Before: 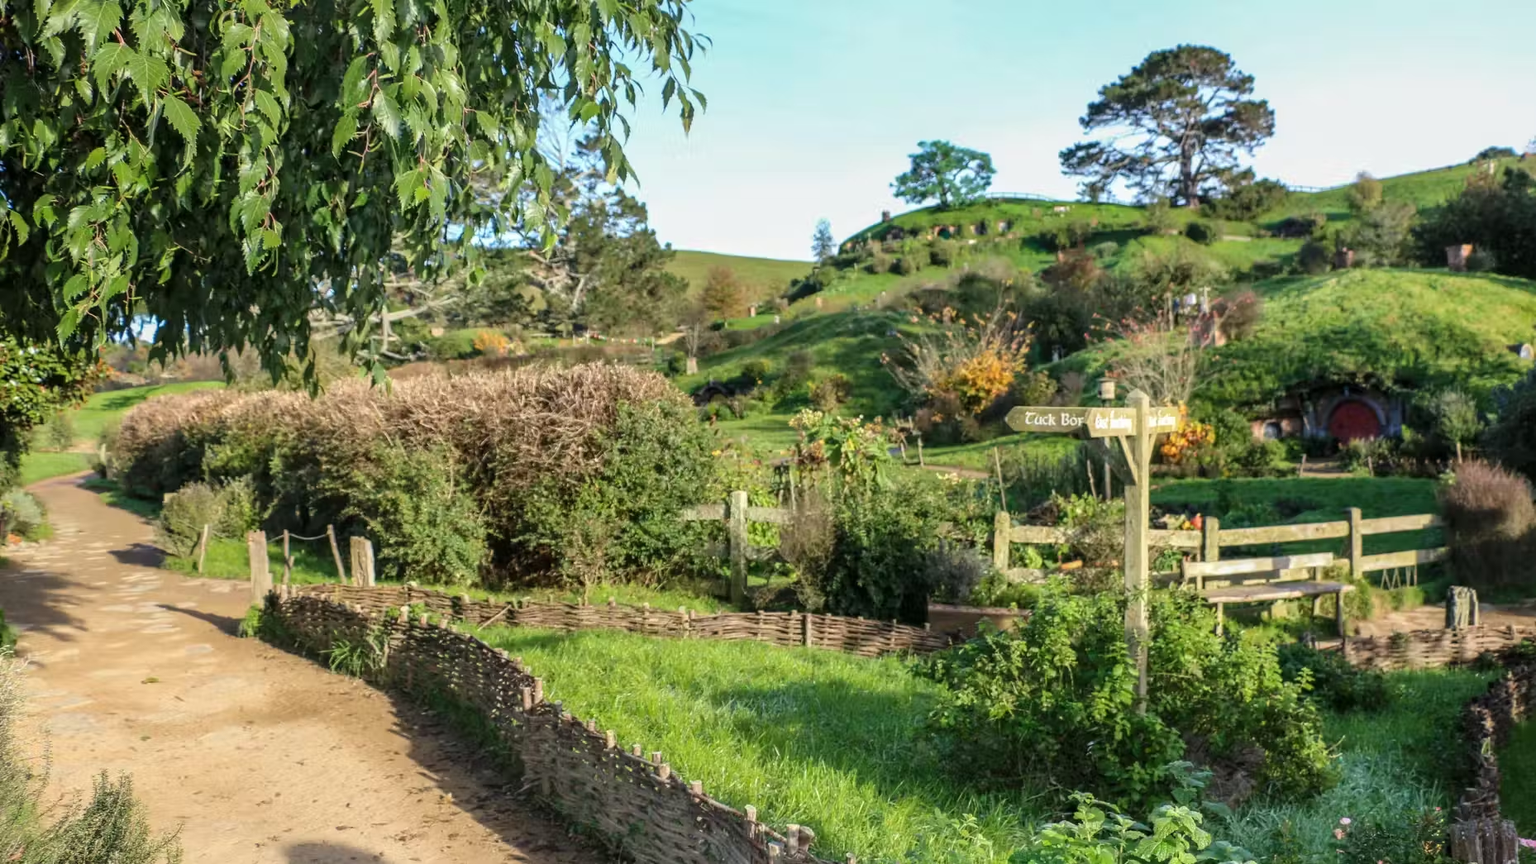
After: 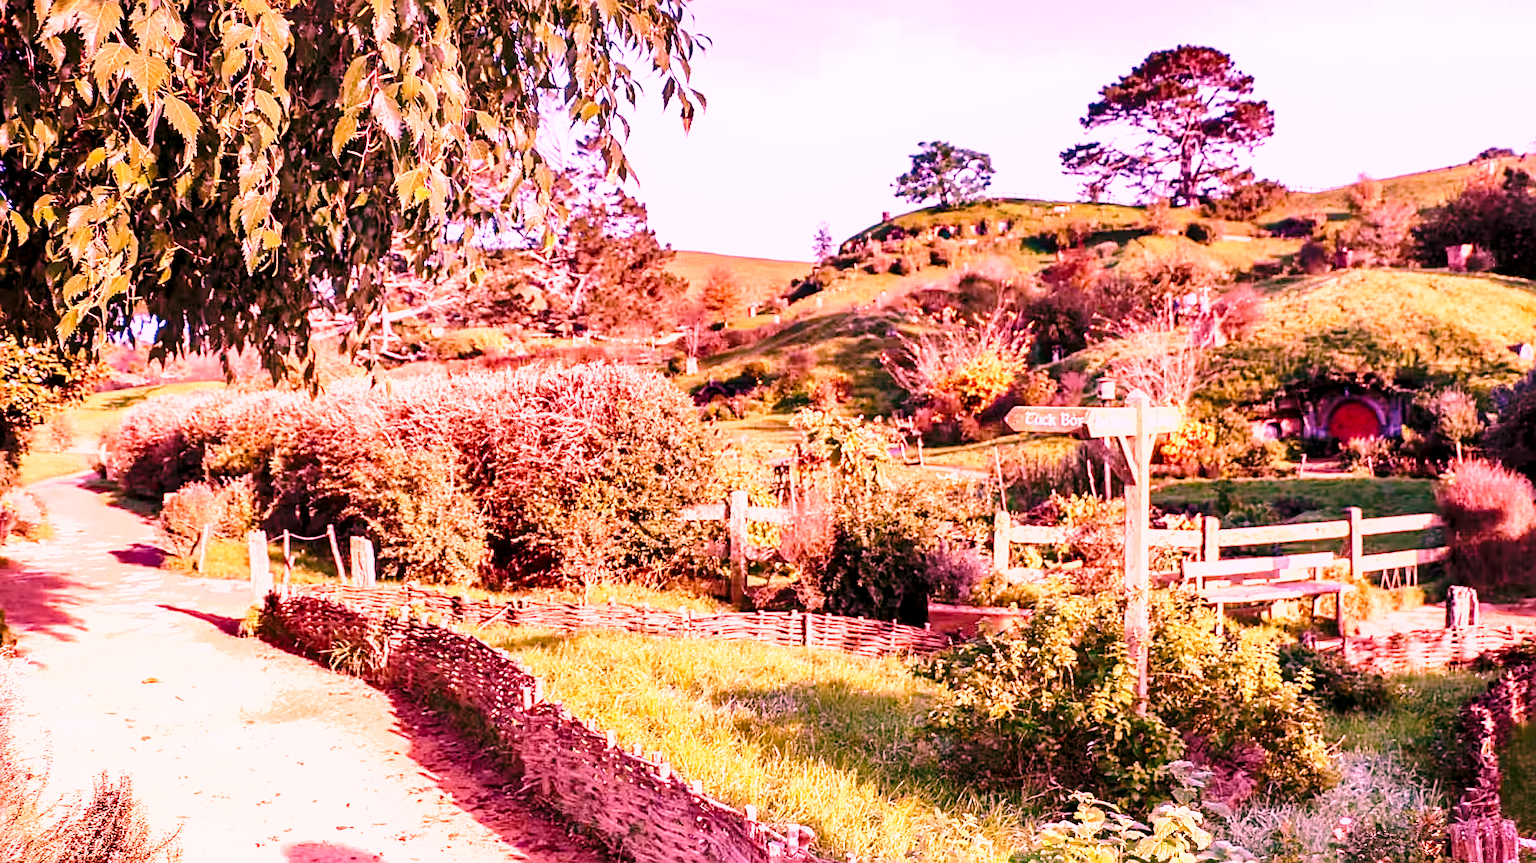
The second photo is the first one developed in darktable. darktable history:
sharpen: on, module defaults
base curve: curves: ch0 [(0, 0) (0.028, 0.03) (0.121, 0.232) (0.46, 0.748) (0.859, 0.968) (1, 1)], preserve colors none
shadows and highlights: low approximation 0.01, soften with gaussian
exposure: black level correction 0.005, exposure 0.014 EV, compensate highlight preservation false
white balance: red 2.322, blue 1.435
graduated density: on, module defaults
